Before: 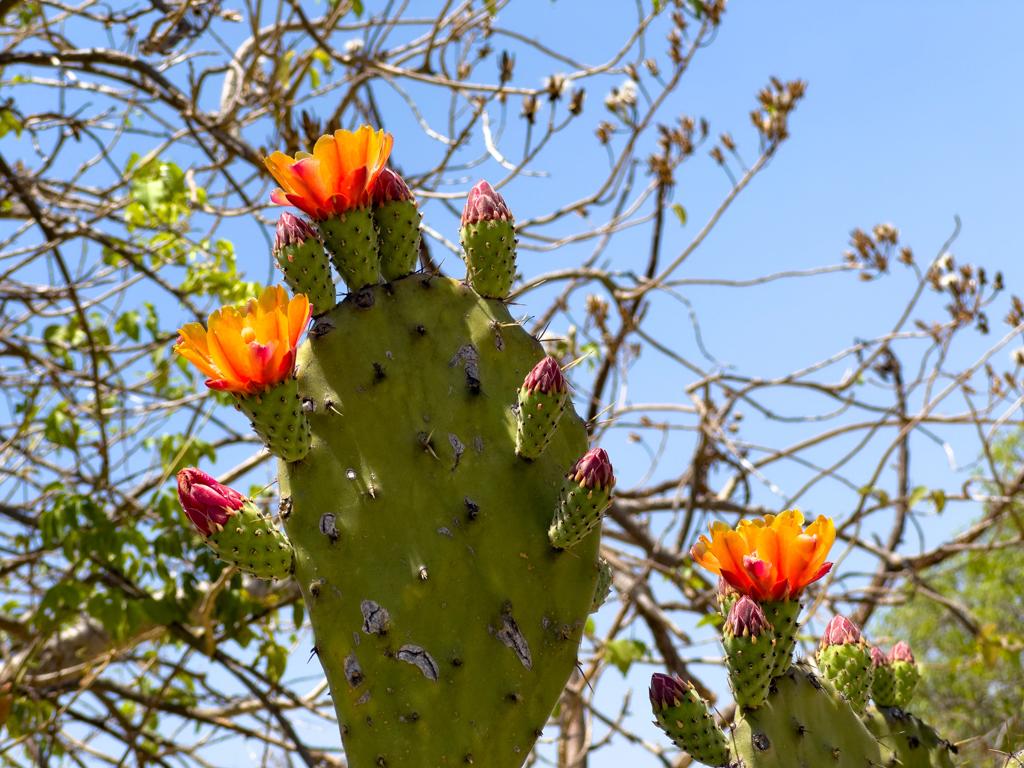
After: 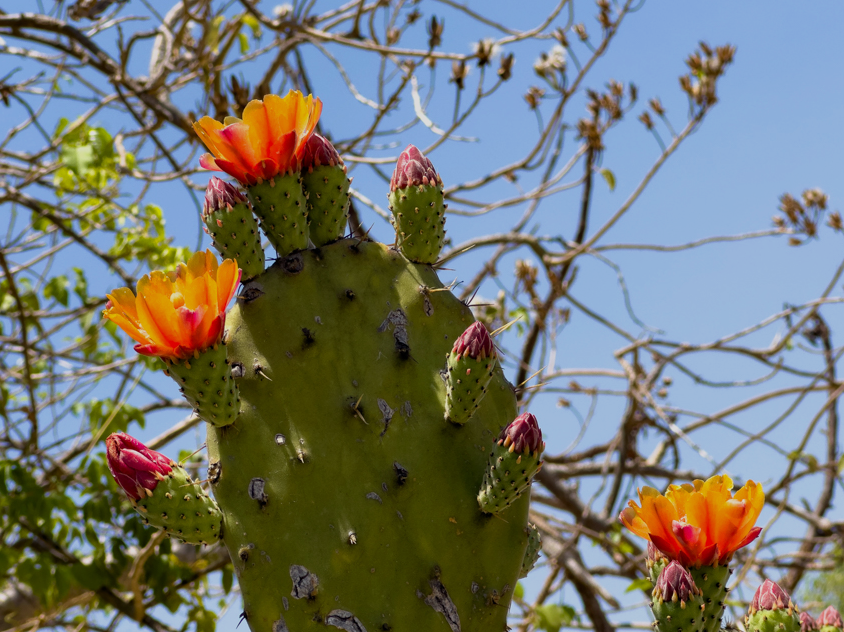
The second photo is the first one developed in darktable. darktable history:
exposure: exposure -0.492 EV, compensate highlight preservation false
crop and rotate: left 7.005%, top 4.662%, right 10.508%, bottom 12.941%
